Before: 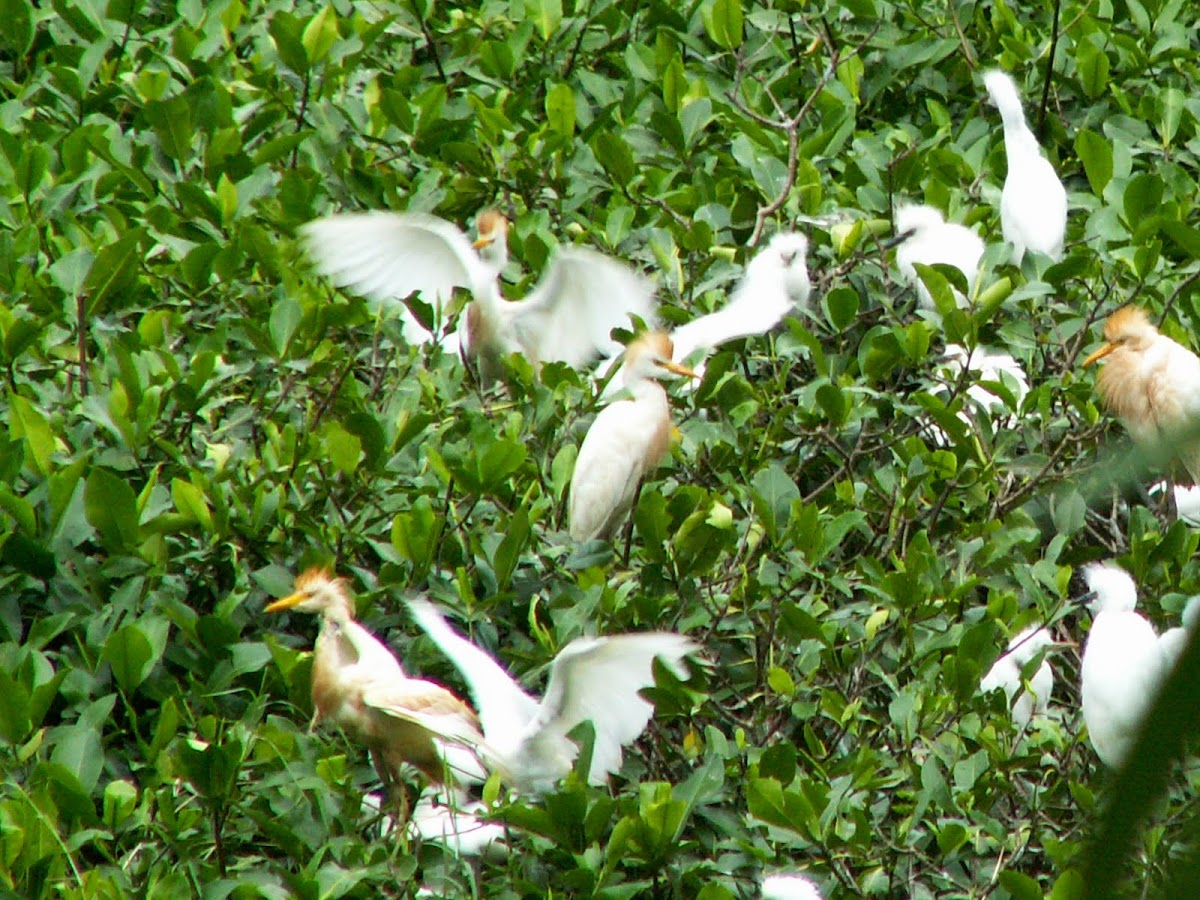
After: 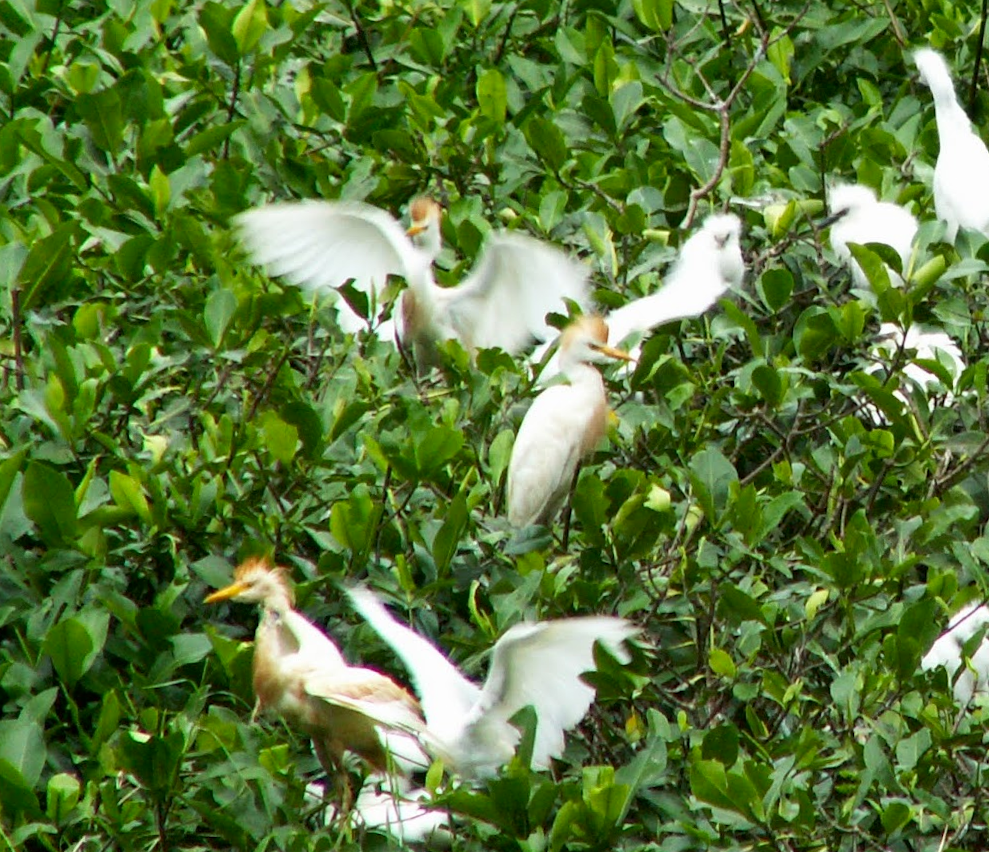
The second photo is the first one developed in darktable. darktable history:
contrast brightness saturation: contrast 0.03, brightness -0.04
crop and rotate: angle 1°, left 4.281%, top 0.642%, right 11.383%, bottom 2.486%
